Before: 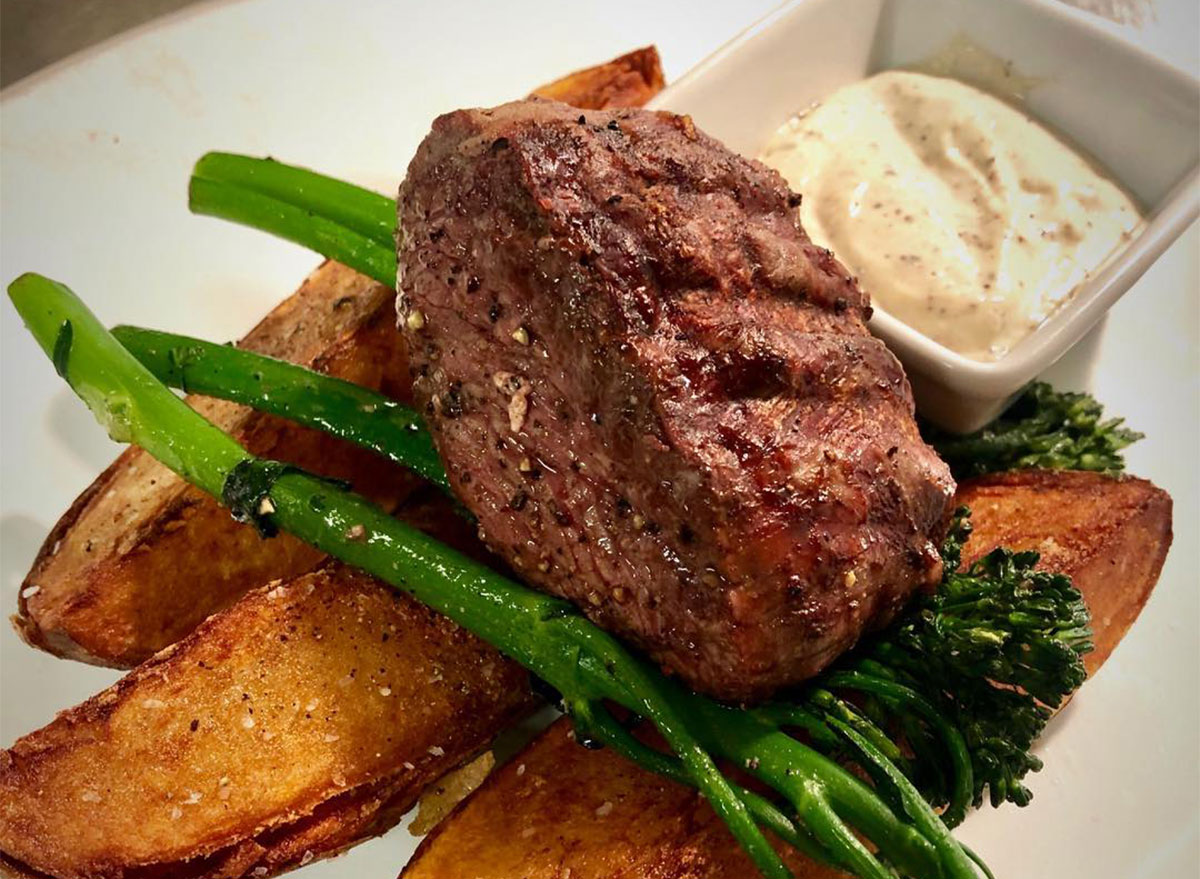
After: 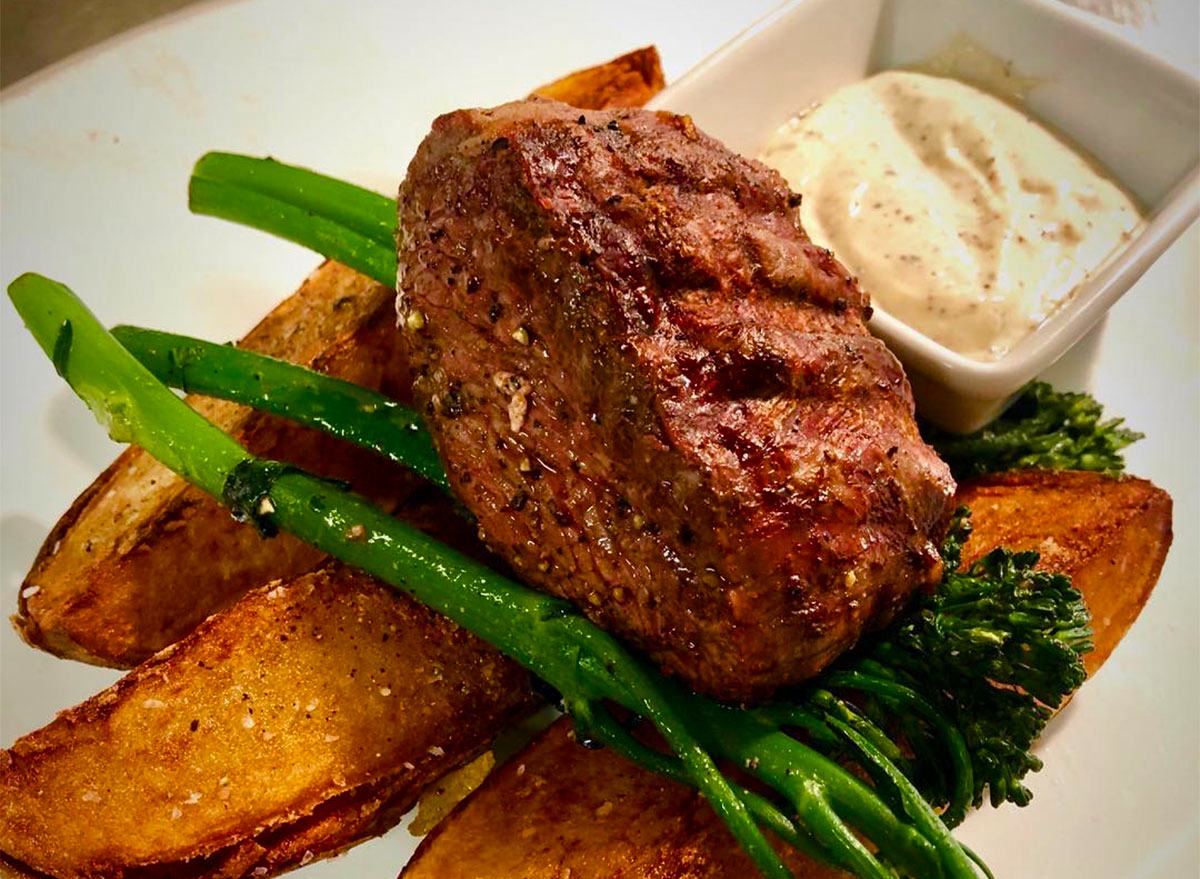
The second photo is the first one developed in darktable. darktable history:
color balance rgb: perceptual saturation grading › global saturation 27.246%, perceptual saturation grading › highlights -28.347%, perceptual saturation grading › mid-tones 15.437%, perceptual saturation grading › shadows 33.787%, global vibrance 20%
